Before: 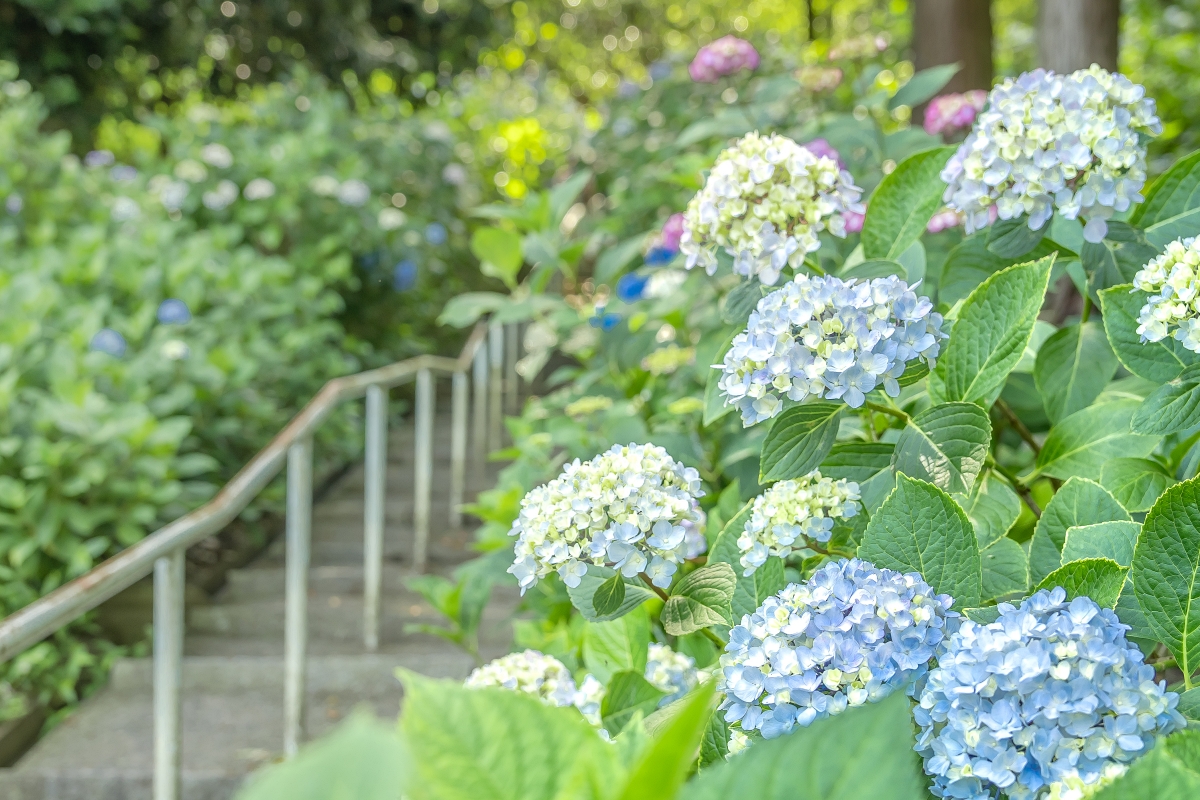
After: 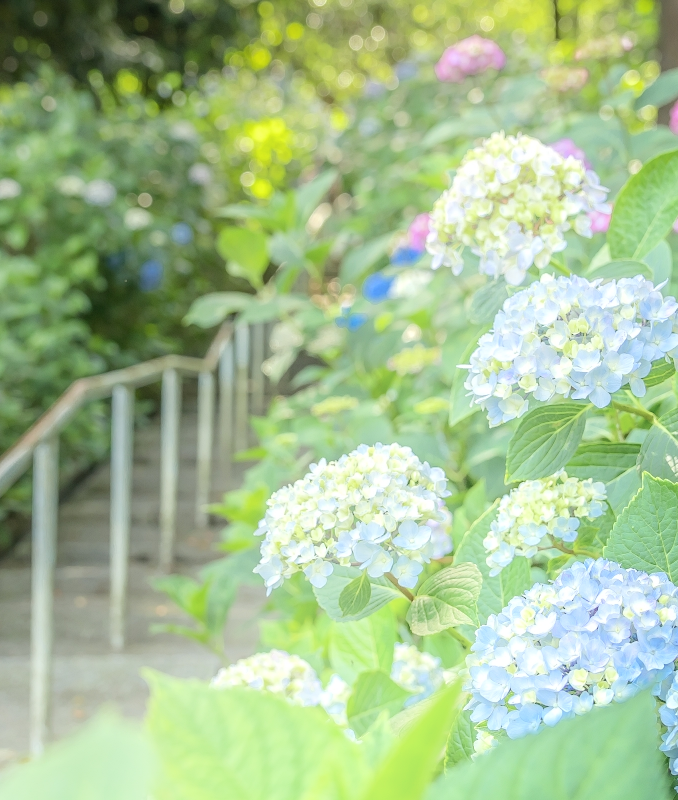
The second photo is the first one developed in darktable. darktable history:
crop: left 21.245%, right 22.205%
shadows and highlights: shadows -89.64, highlights 89.76, soften with gaussian
